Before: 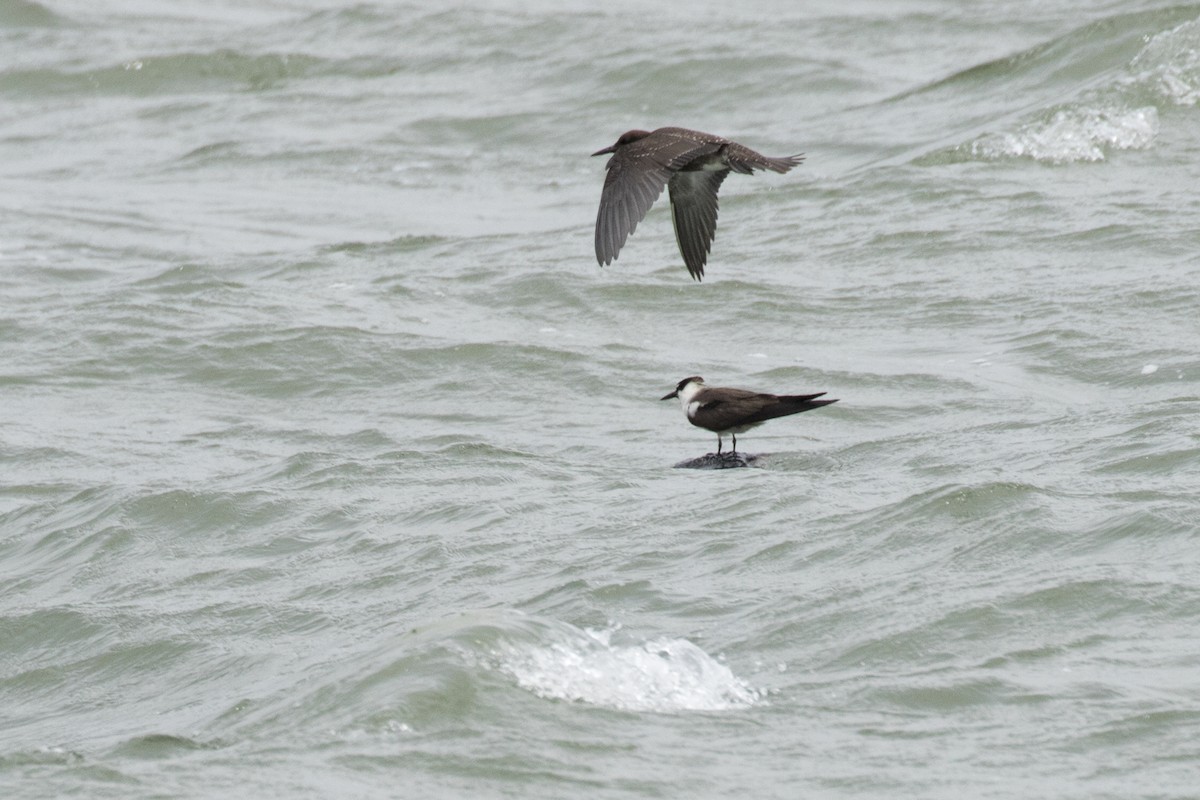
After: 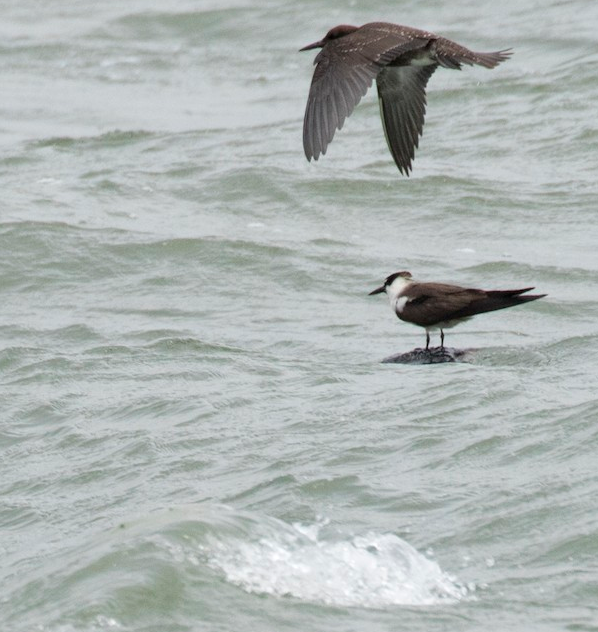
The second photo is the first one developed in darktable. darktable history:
crop and rotate: angle 0.011°, left 24.394%, top 13.191%, right 25.731%, bottom 7.711%
